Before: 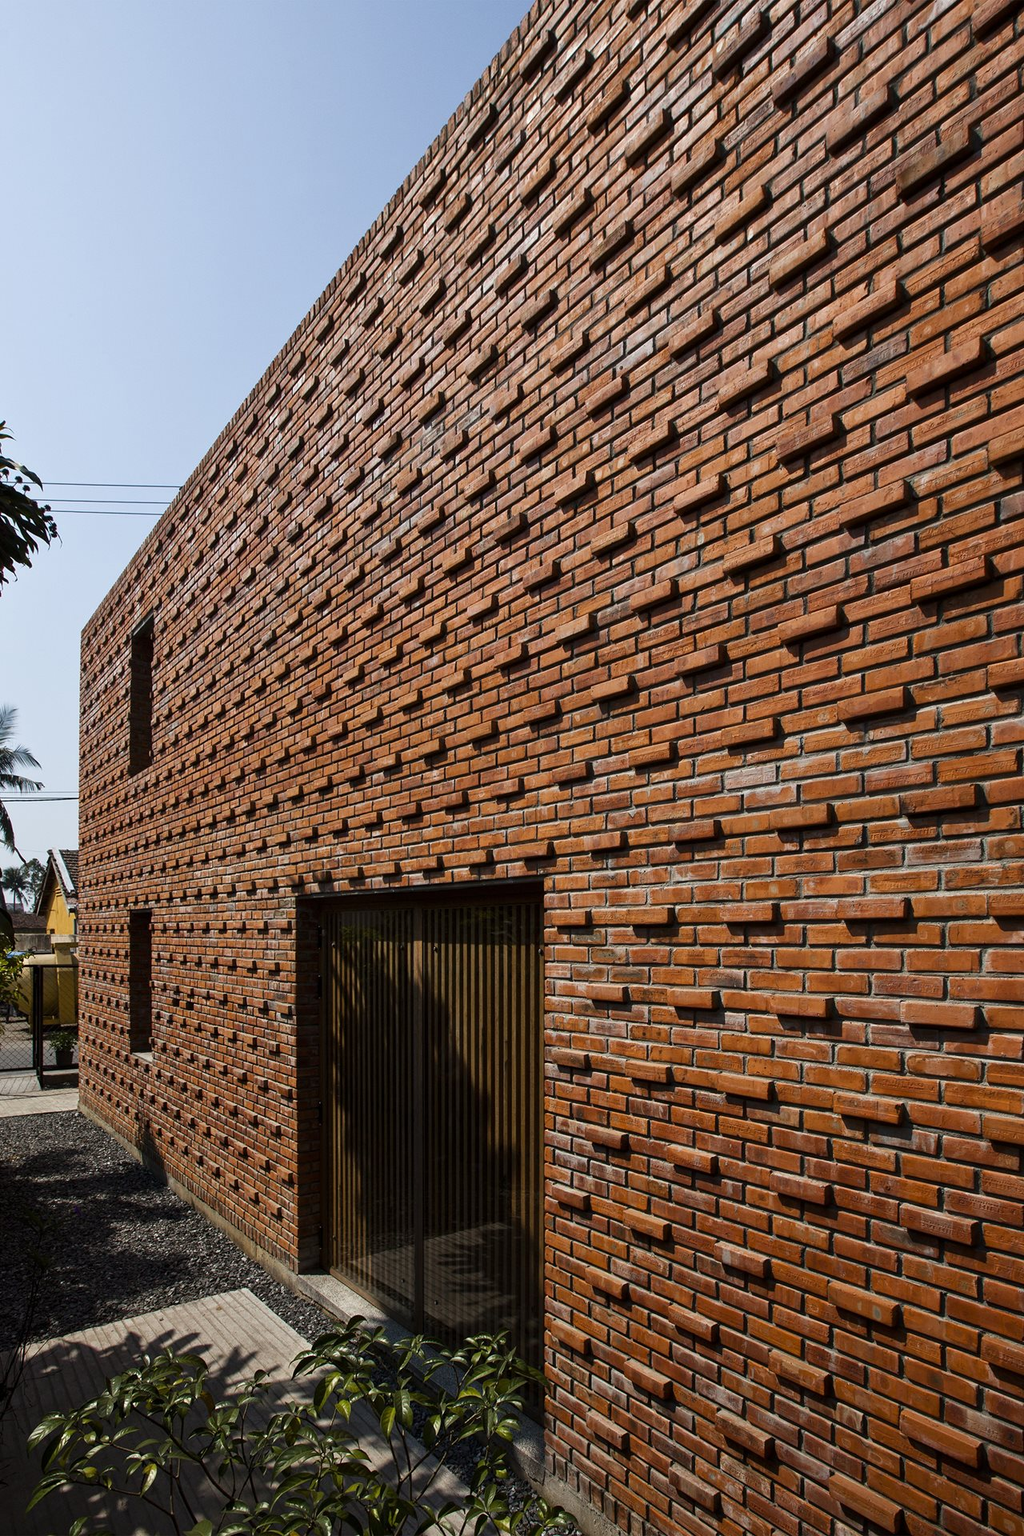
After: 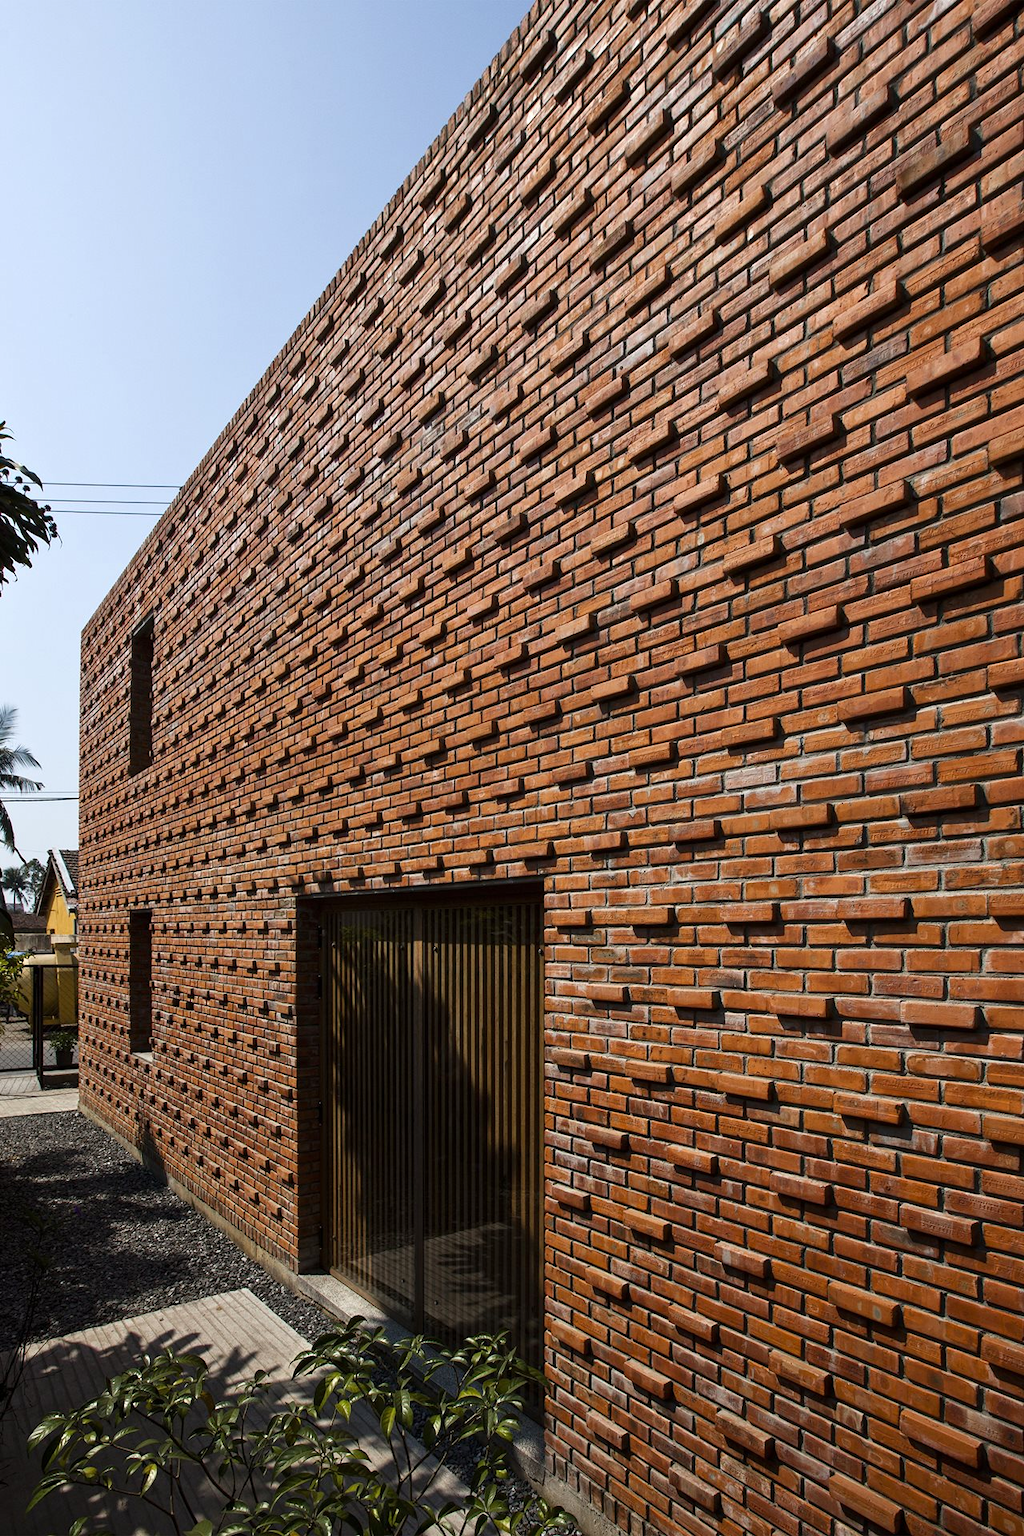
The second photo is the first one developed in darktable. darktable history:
exposure: exposure 0.197 EV, compensate highlight preservation false
